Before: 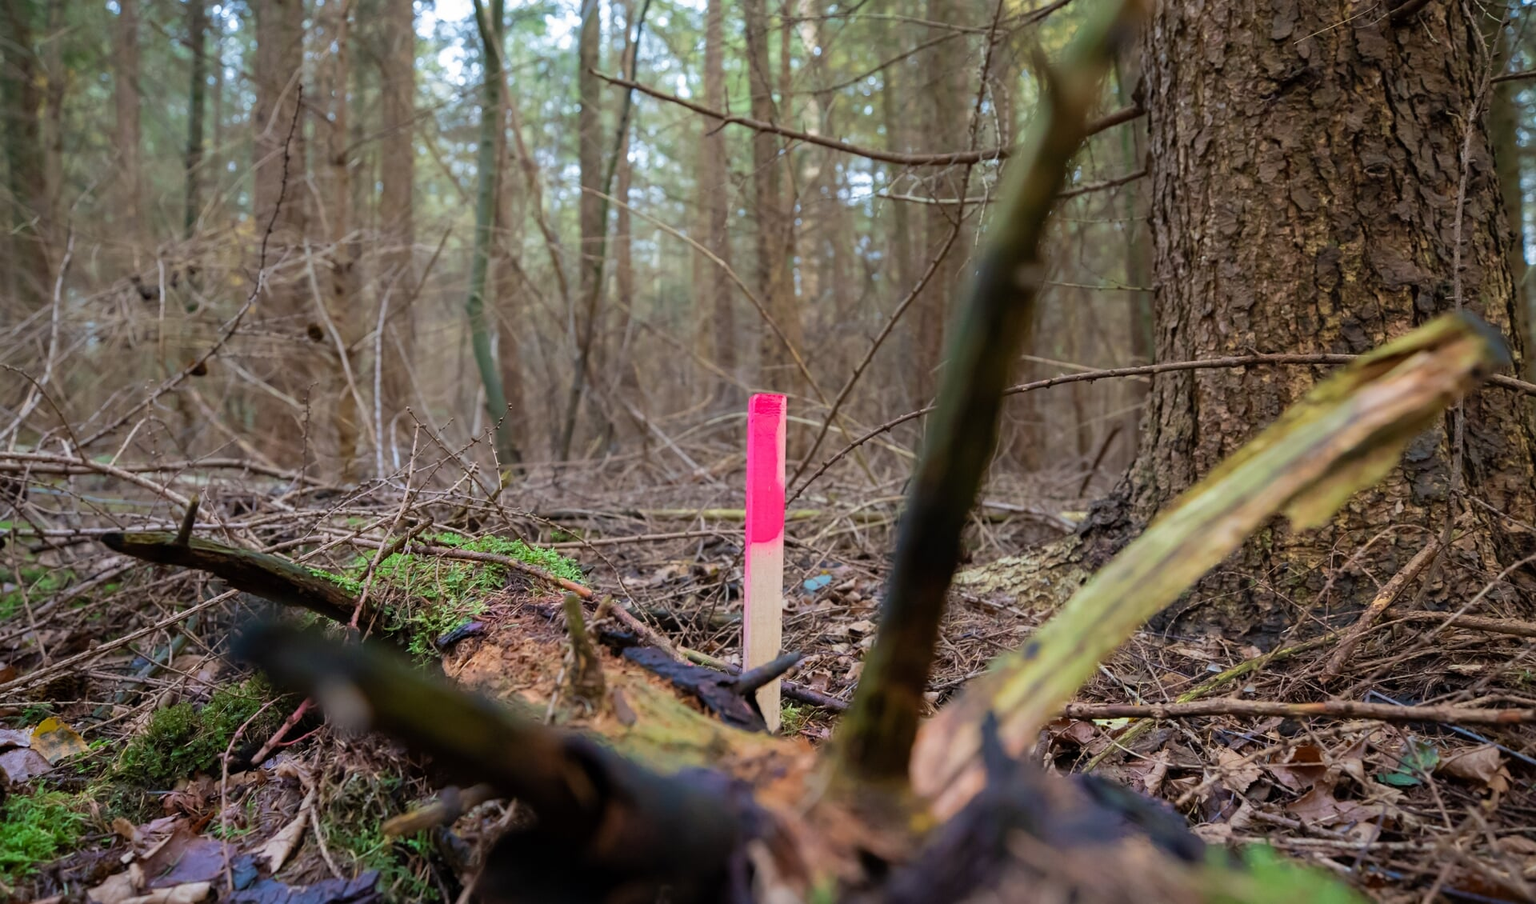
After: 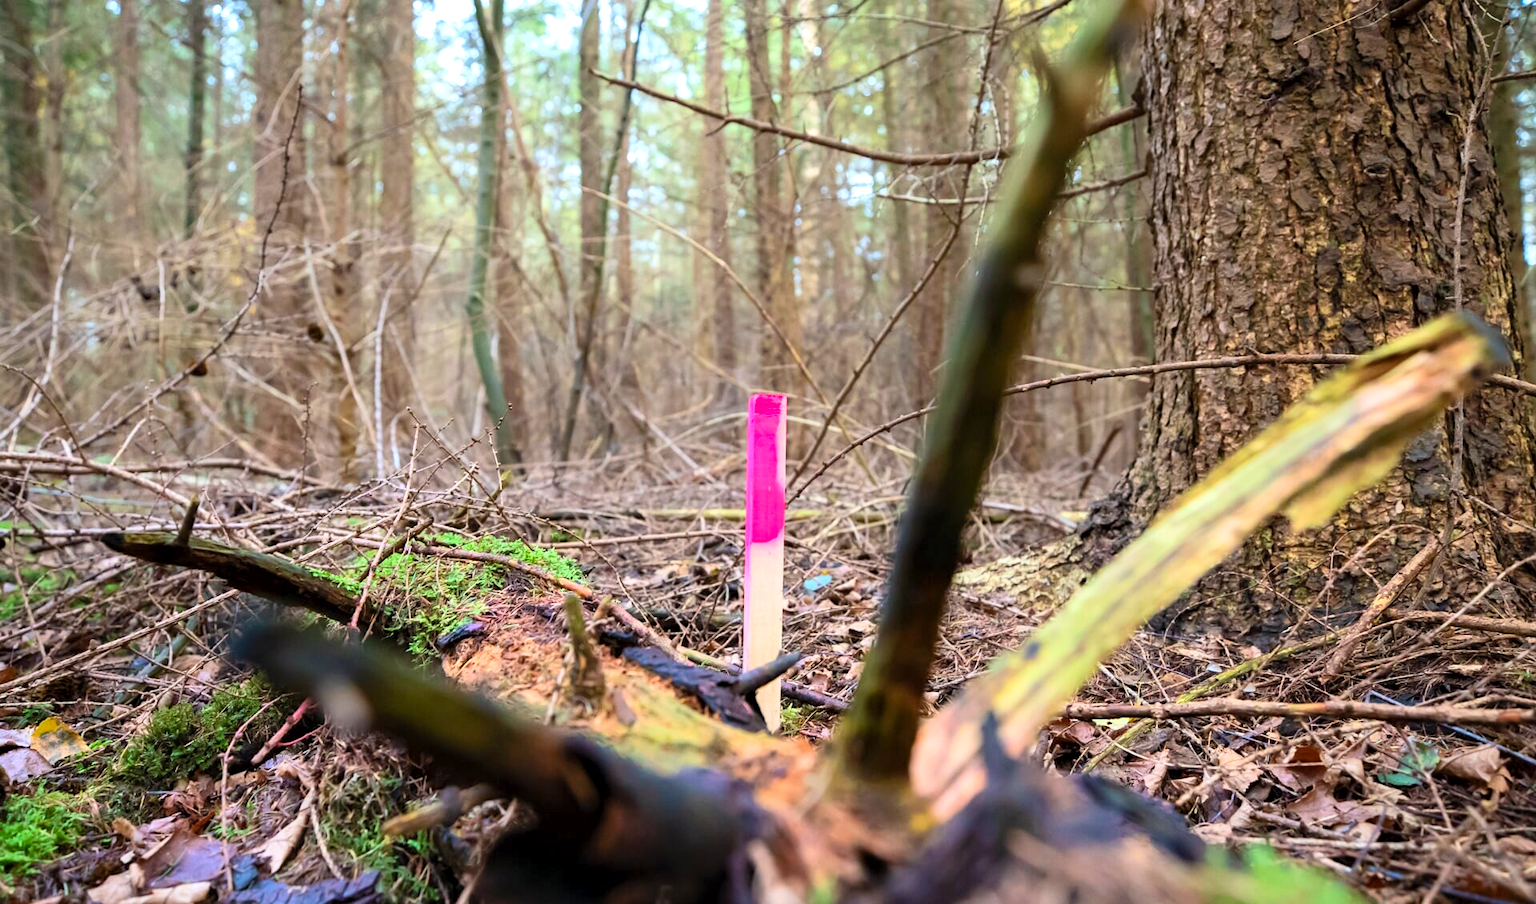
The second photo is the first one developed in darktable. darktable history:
exposure: exposure 0.507 EV, compensate highlight preservation false
contrast brightness saturation: contrast 0.2, brightness 0.16, saturation 0.22
contrast equalizer: octaves 7, y [[0.6 ×6], [0.55 ×6], [0 ×6], [0 ×6], [0 ×6]], mix 0.15
